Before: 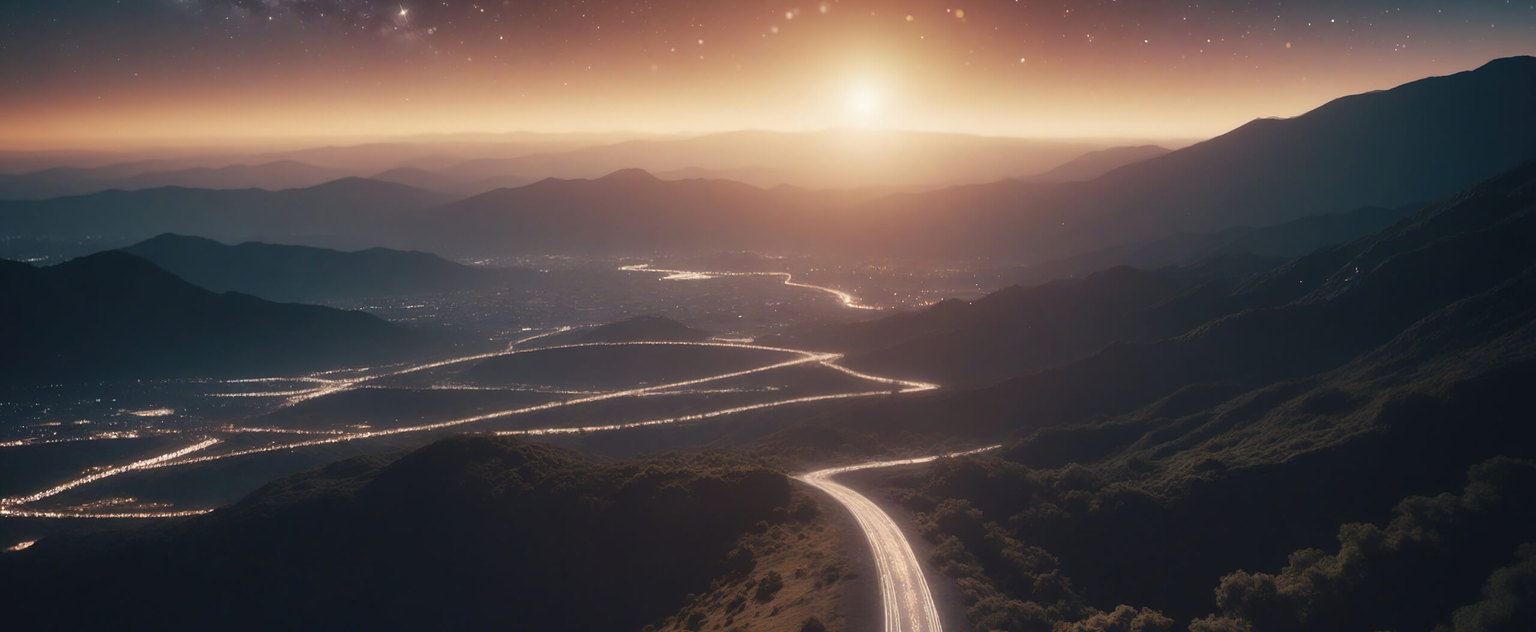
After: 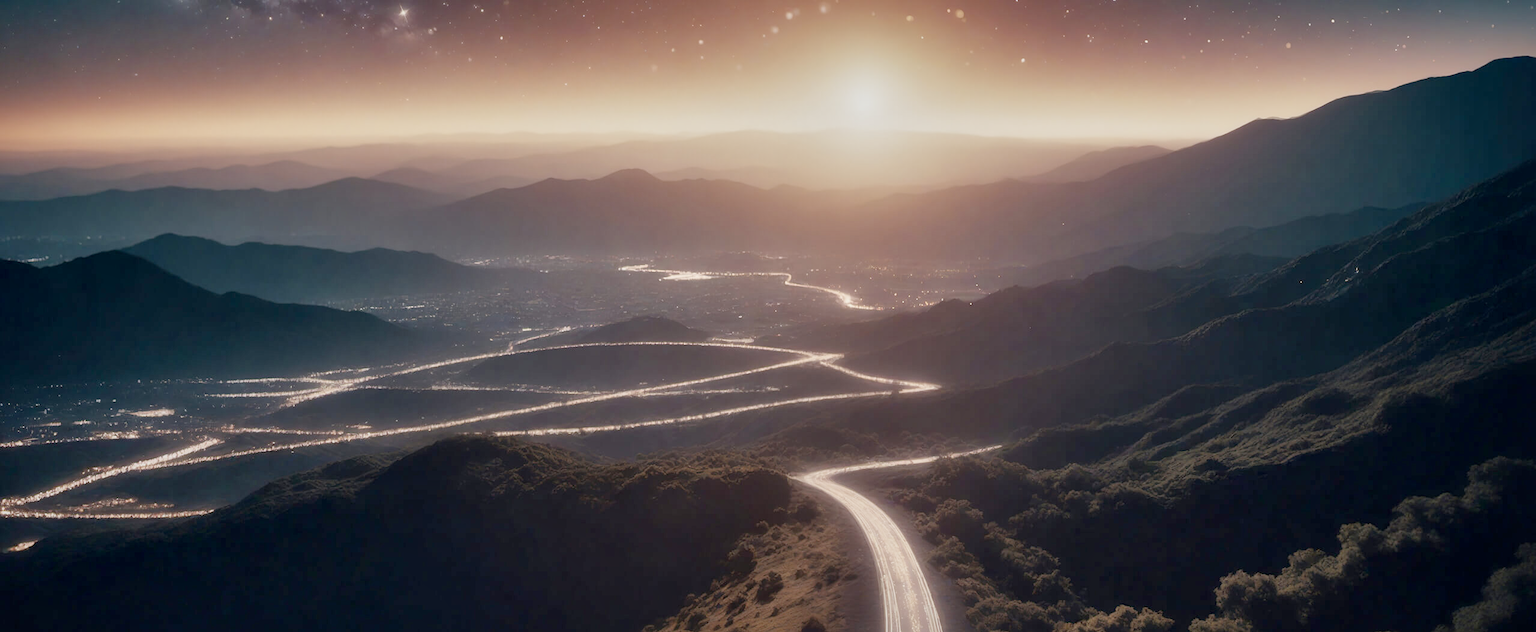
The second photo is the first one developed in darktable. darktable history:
exposure: black level correction 0.001, exposure 0.498 EV, compensate highlight preservation false
color correction: highlights a* -0.091, highlights b* 0.12
local contrast: mode bilateral grid, contrast 25, coarseness 61, detail 151%, midtone range 0.2
filmic rgb: black relative exposure -8.78 EV, white relative exposure 4.98 EV, target black luminance 0%, hardness 3.79, latitude 65.83%, contrast 0.828, shadows ↔ highlights balance 19.15%, preserve chrominance no, color science v3 (2019), use custom middle-gray values true
